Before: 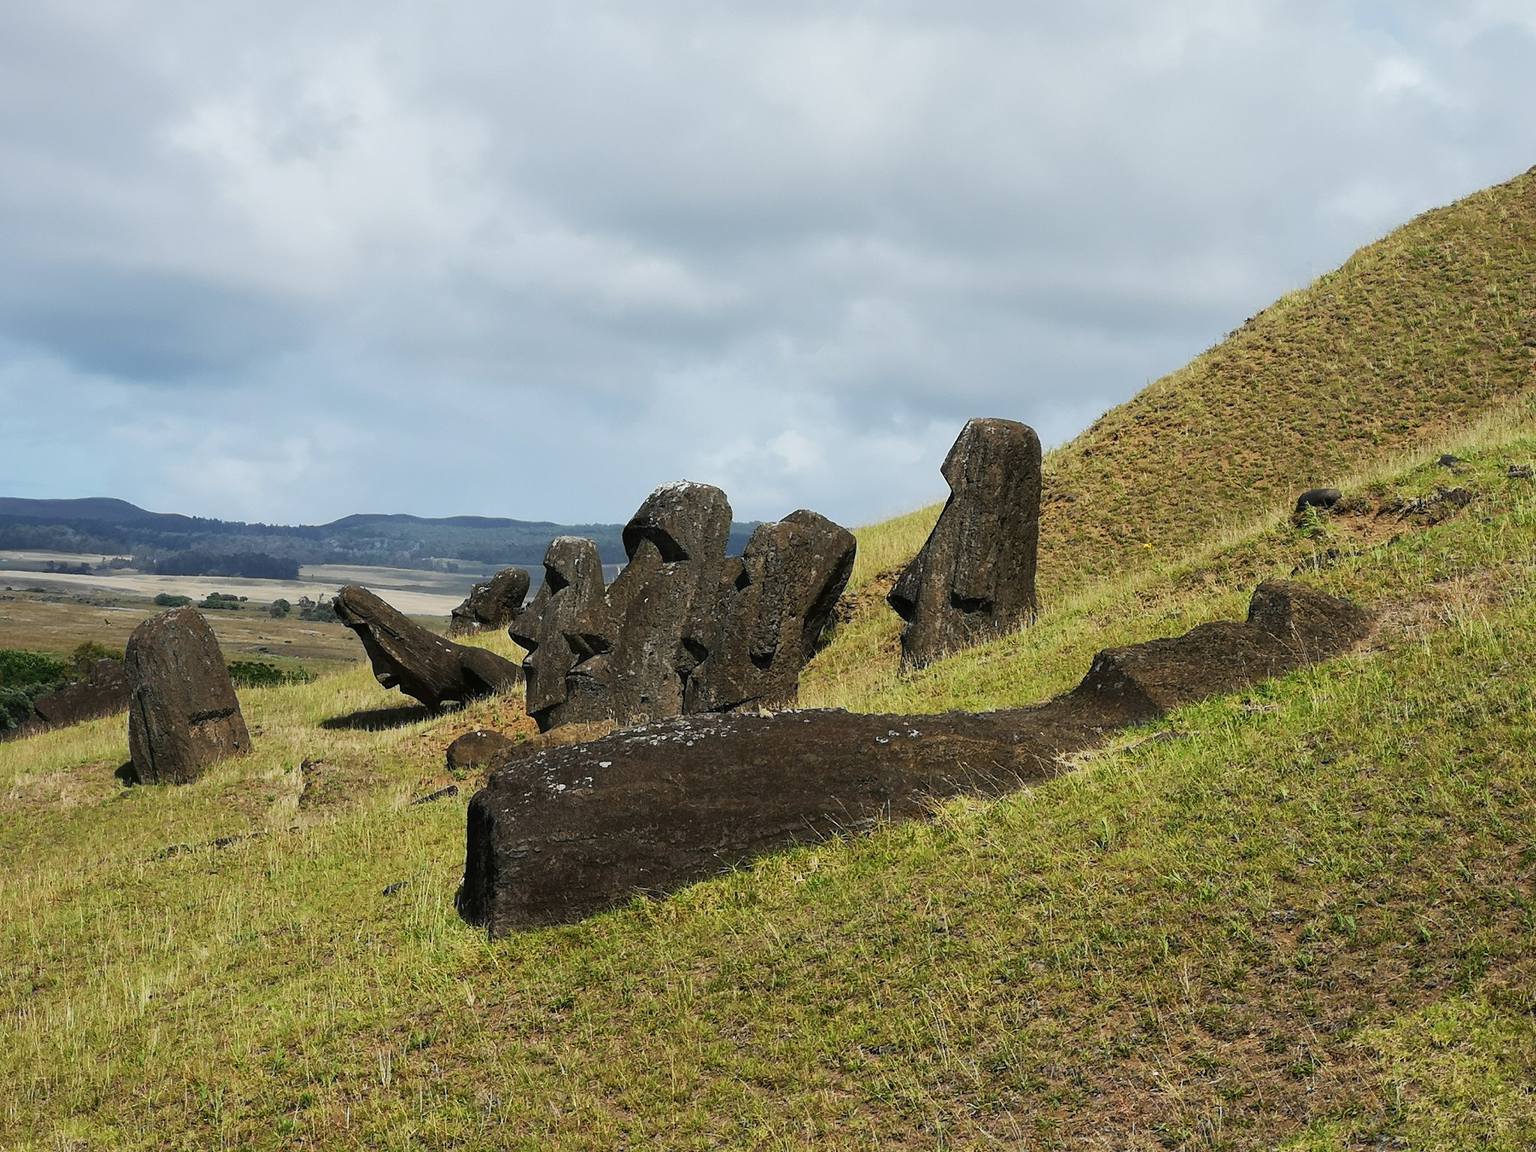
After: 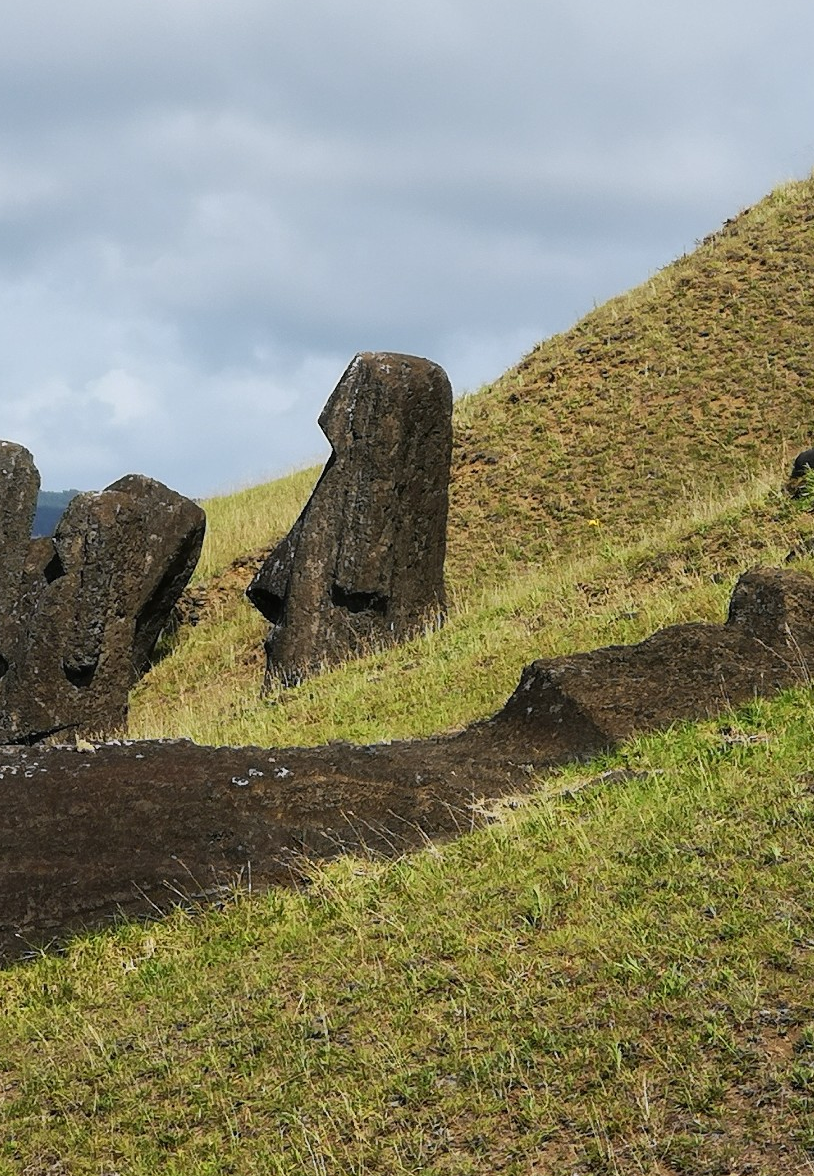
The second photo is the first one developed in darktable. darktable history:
crop: left 45.721%, top 13.393%, right 14.118%, bottom 10.01%
white balance: red 1.004, blue 1.024
